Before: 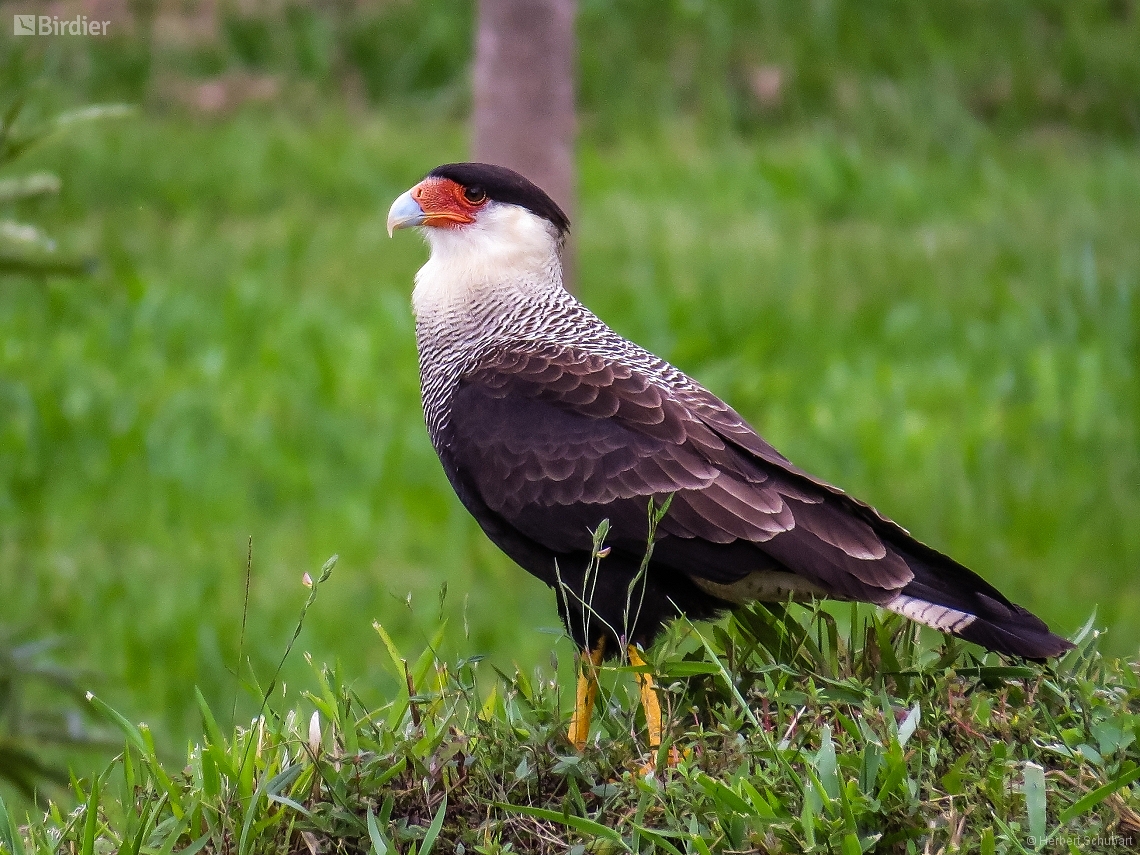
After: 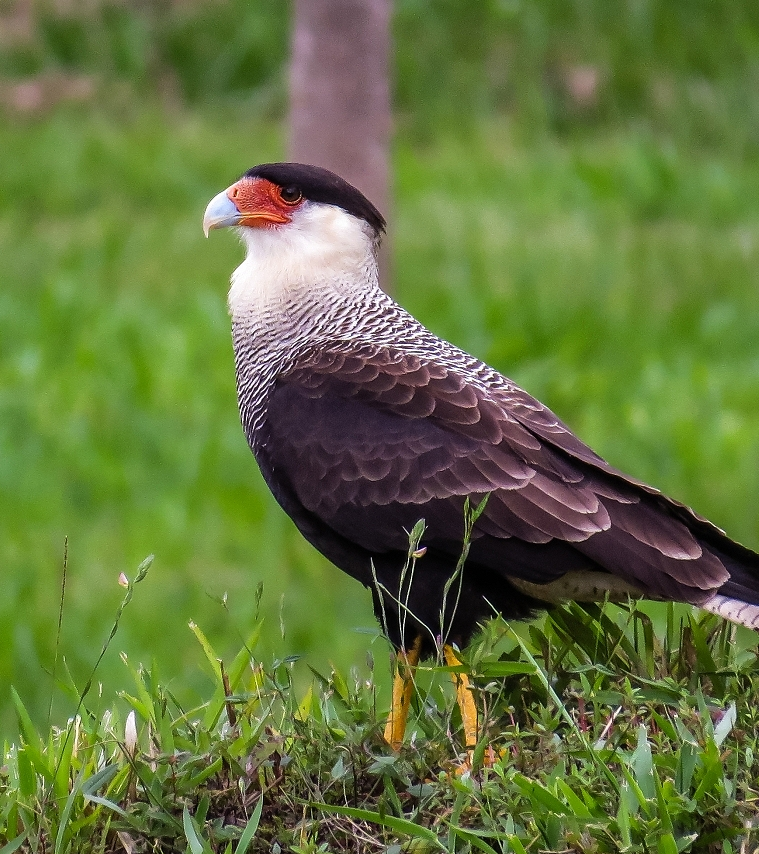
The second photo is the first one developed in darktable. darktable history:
crop and rotate: left 16.141%, right 17.221%
